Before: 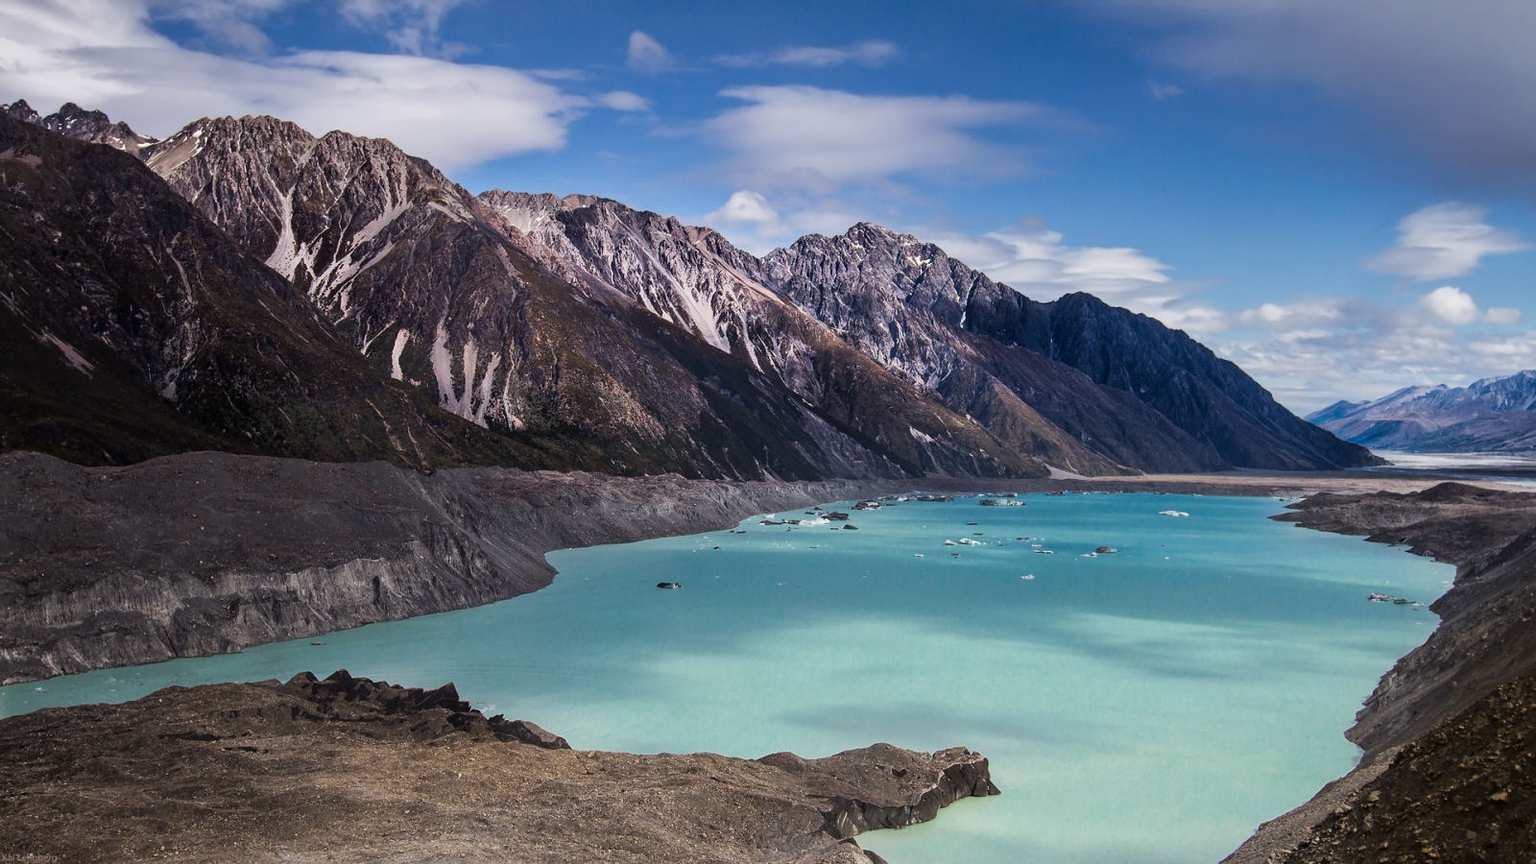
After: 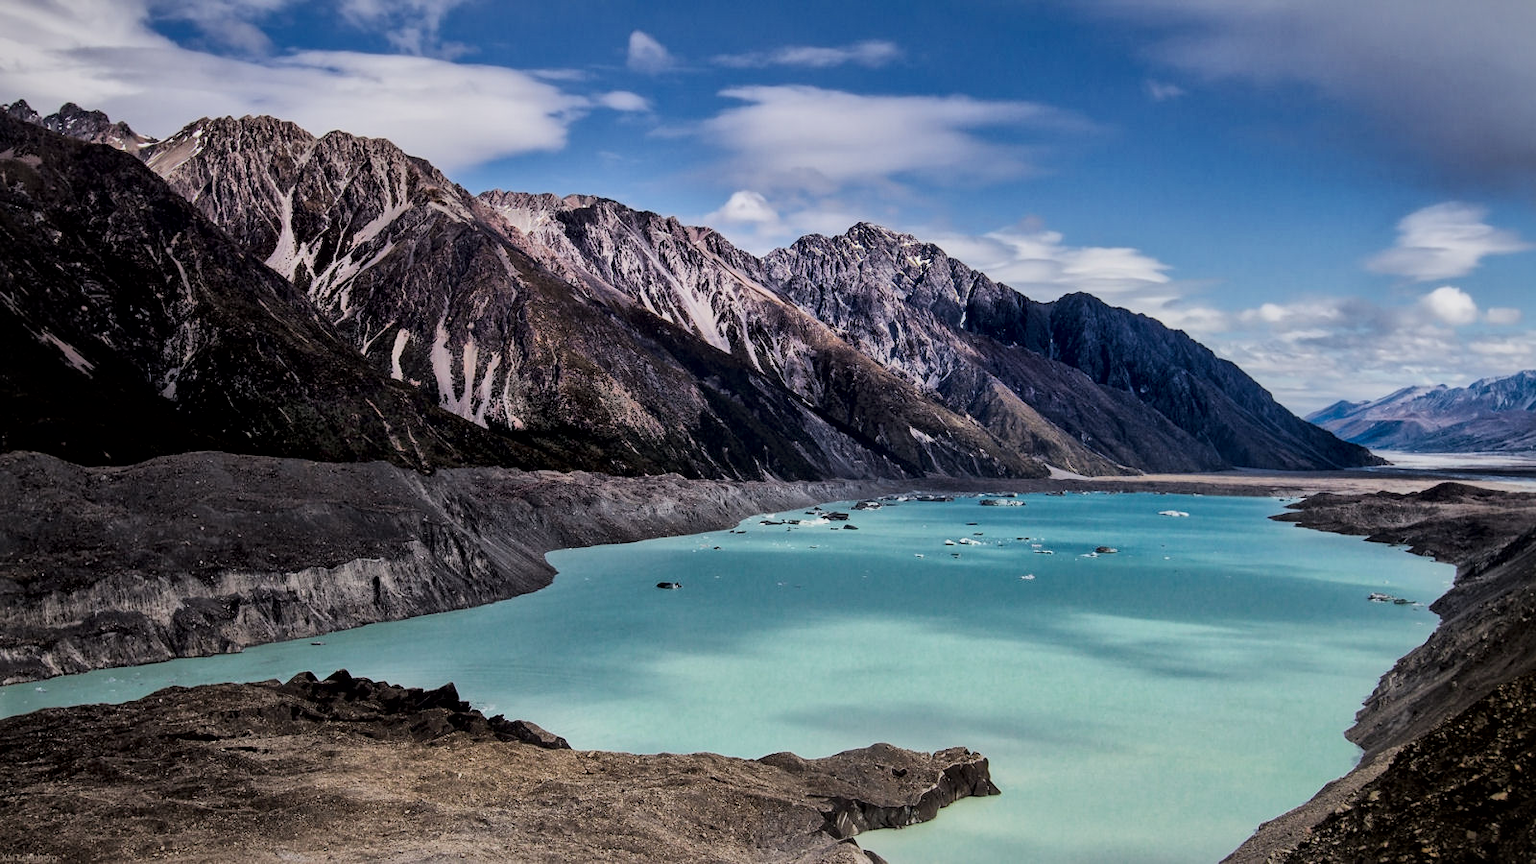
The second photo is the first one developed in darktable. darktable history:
tone equalizer: on, module defaults
filmic rgb: black relative exposure -7.65 EV, white relative exposure 4.56 EV, hardness 3.61, color science v6 (2022)
local contrast: mode bilateral grid, contrast 20, coarseness 50, detail 179%, midtone range 0.2
